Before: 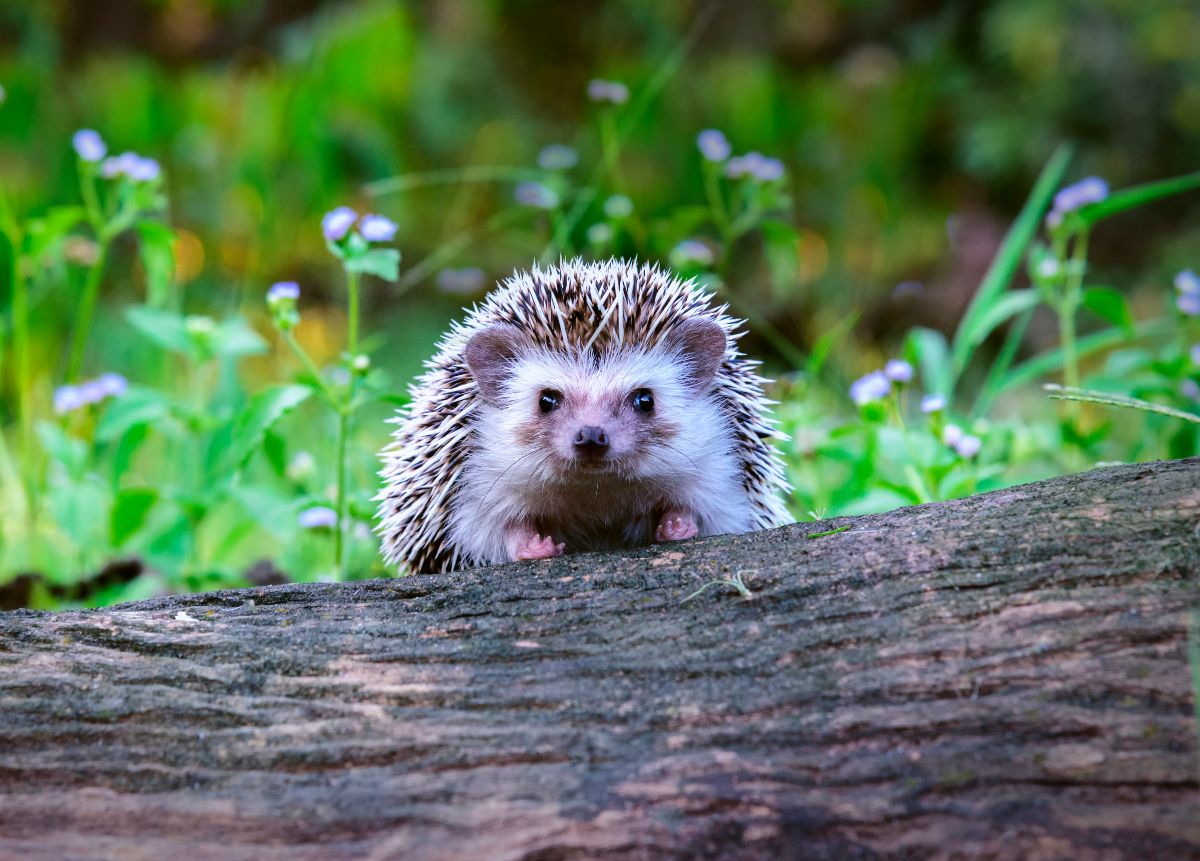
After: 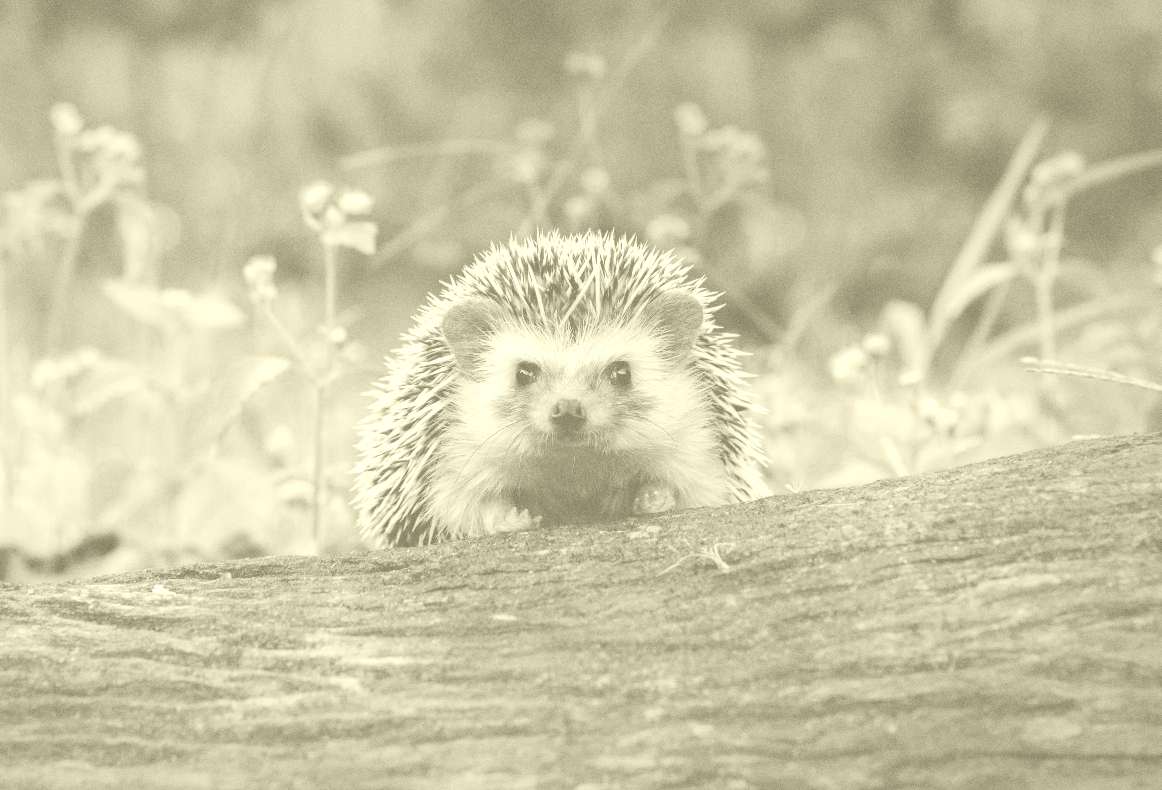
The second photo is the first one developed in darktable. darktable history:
grain: coarseness 0.09 ISO
colorize: hue 43.2°, saturation 40%, version 1
crop: left 1.964%, top 3.251%, right 1.122%, bottom 4.933%
